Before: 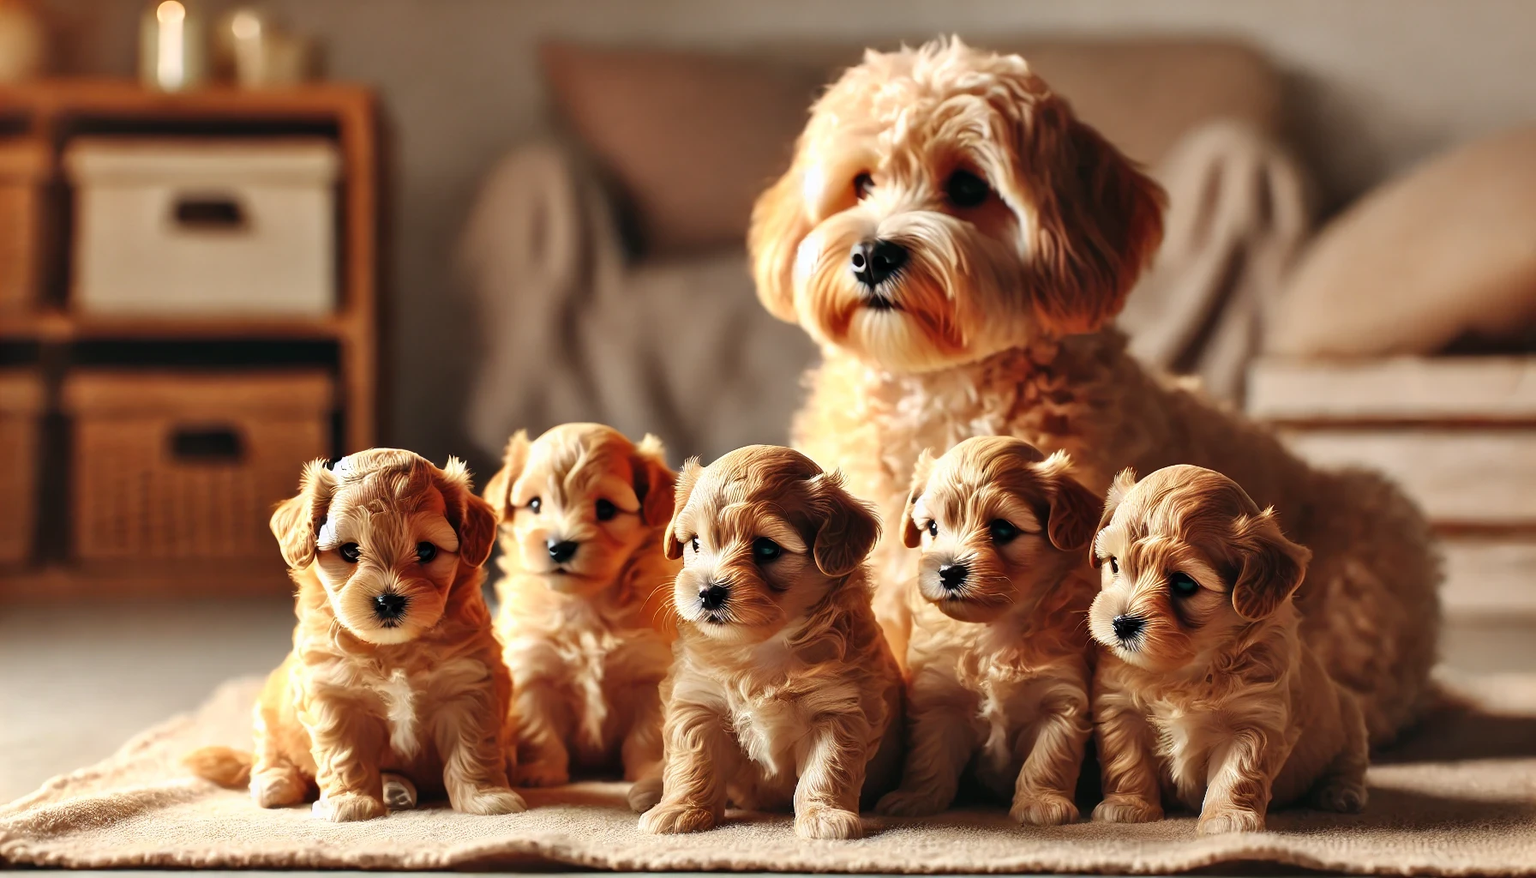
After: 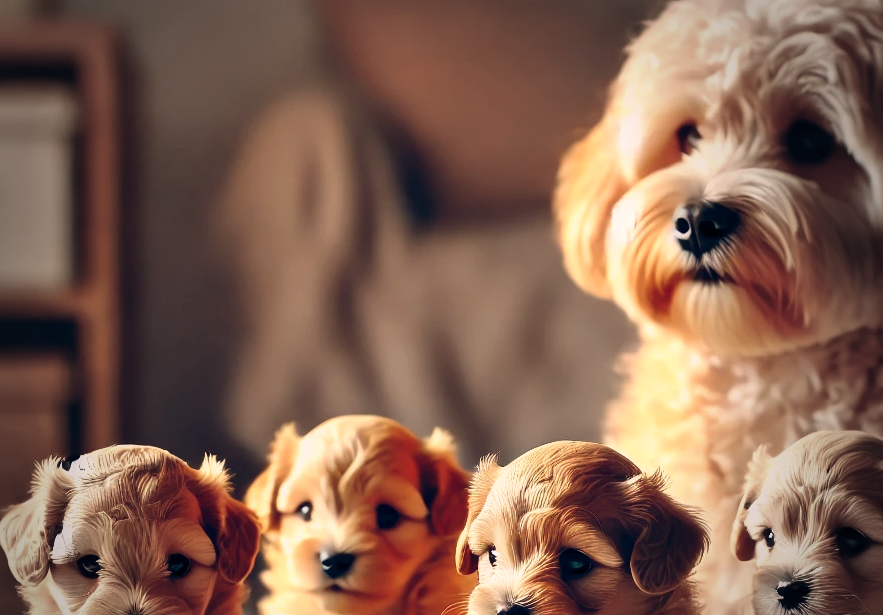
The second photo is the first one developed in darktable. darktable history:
color balance rgb: shadows lift › hue 87.51°, highlights gain › chroma 3.21%, highlights gain › hue 55.1°, global offset › chroma 0.15%, global offset › hue 253.66°, linear chroma grading › global chroma 0.5%
crop: left 17.835%, top 7.675%, right 32.881%, bottom 32.213%
vignetting: fall-off start 64.63%, center (-0.034, 0.148), width/height ratio 0.881
